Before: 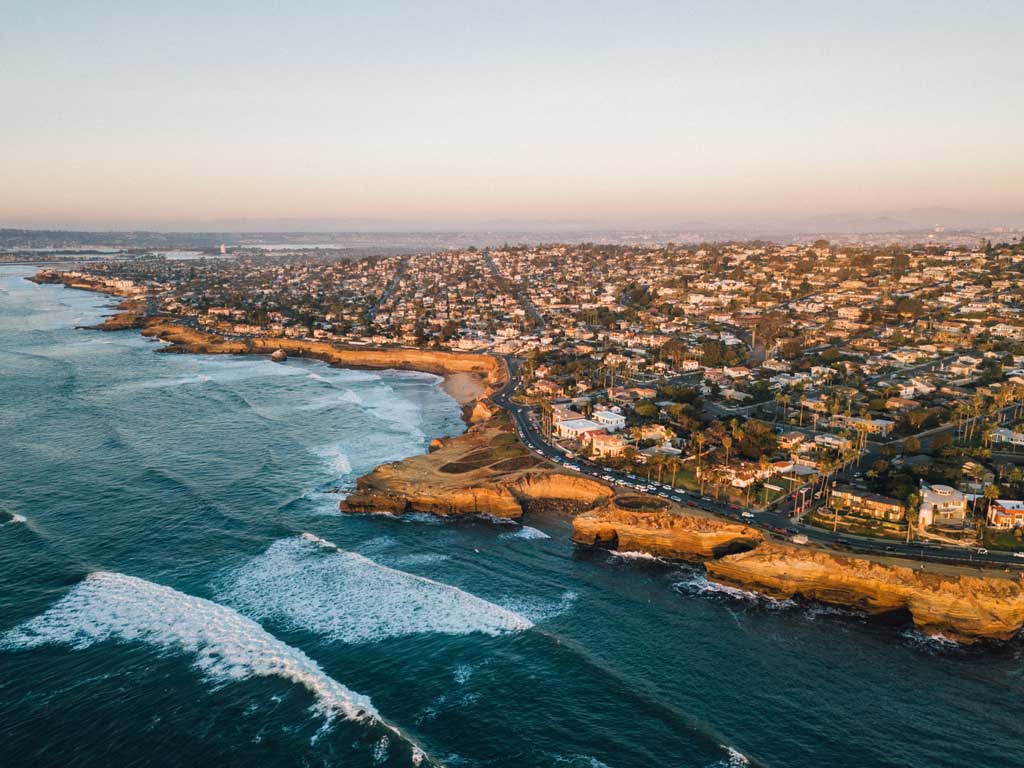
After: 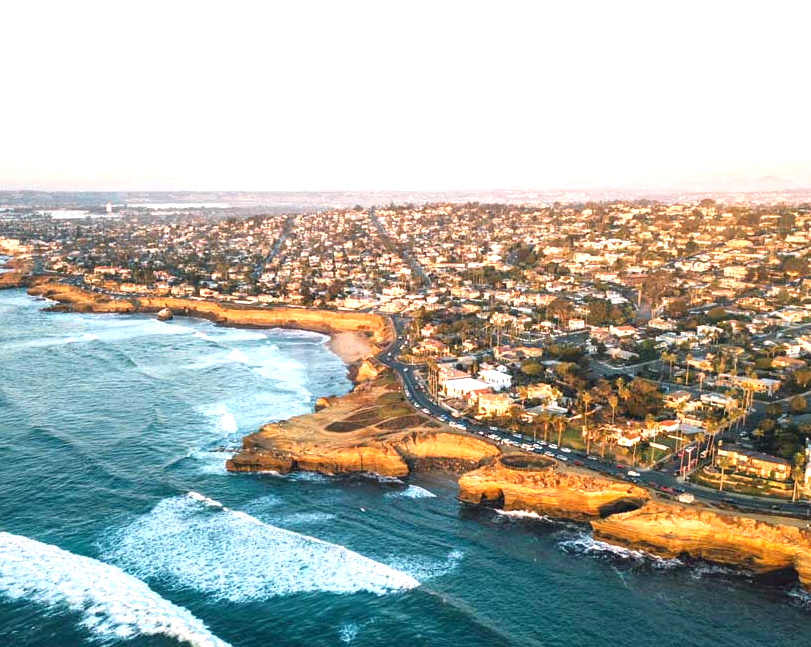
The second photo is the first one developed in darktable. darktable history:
crop: left 11.225%, top 5.381%, right 9.565%, bottom 10.314%
exposure: black level correction 0, exposure 1.1 EV, compensate highlight preservation false
rgb levels: preserve colors max RGB
